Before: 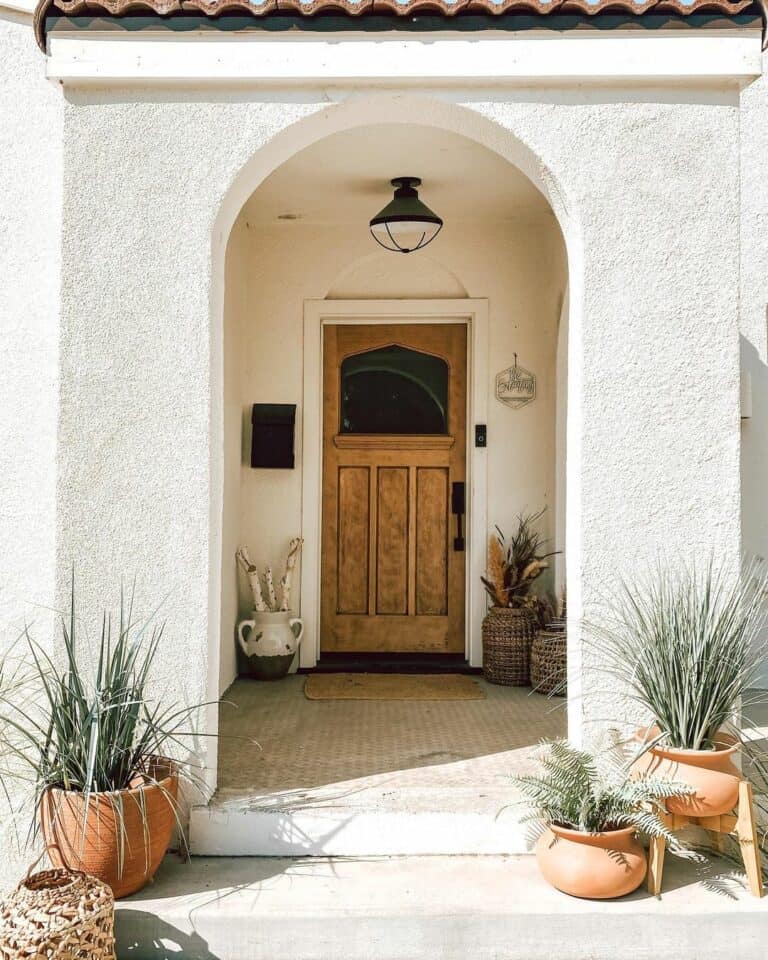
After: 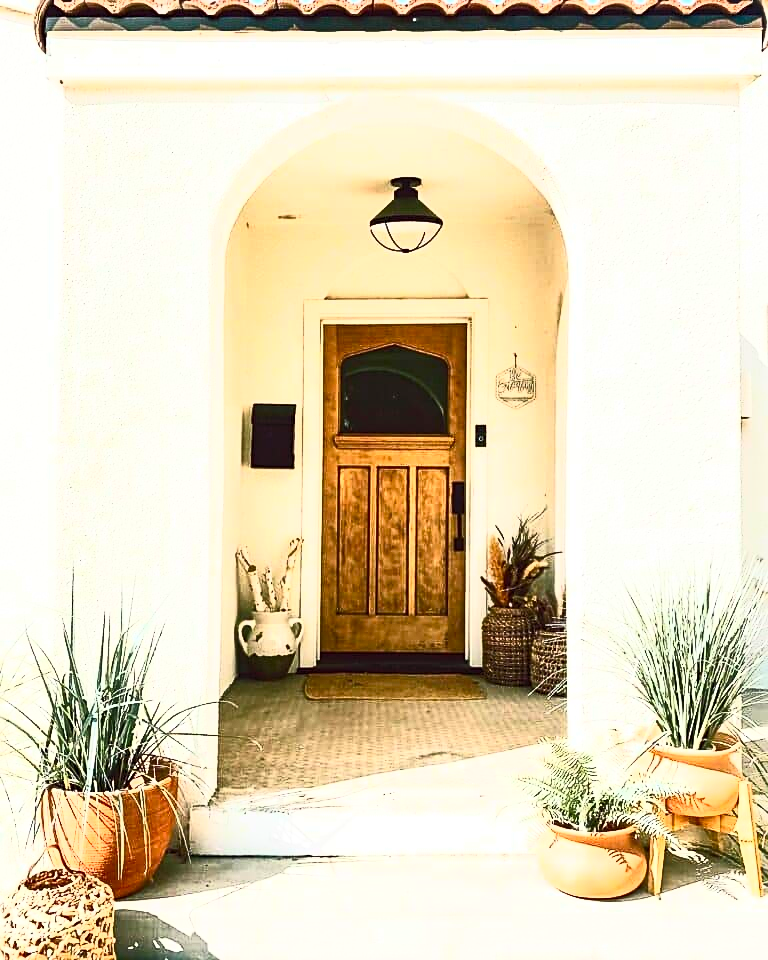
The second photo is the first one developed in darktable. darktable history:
sharpen: on, module defaults
contrast brightness saturation: contrast 0.823, brightness 0.595, saturation 0.597
